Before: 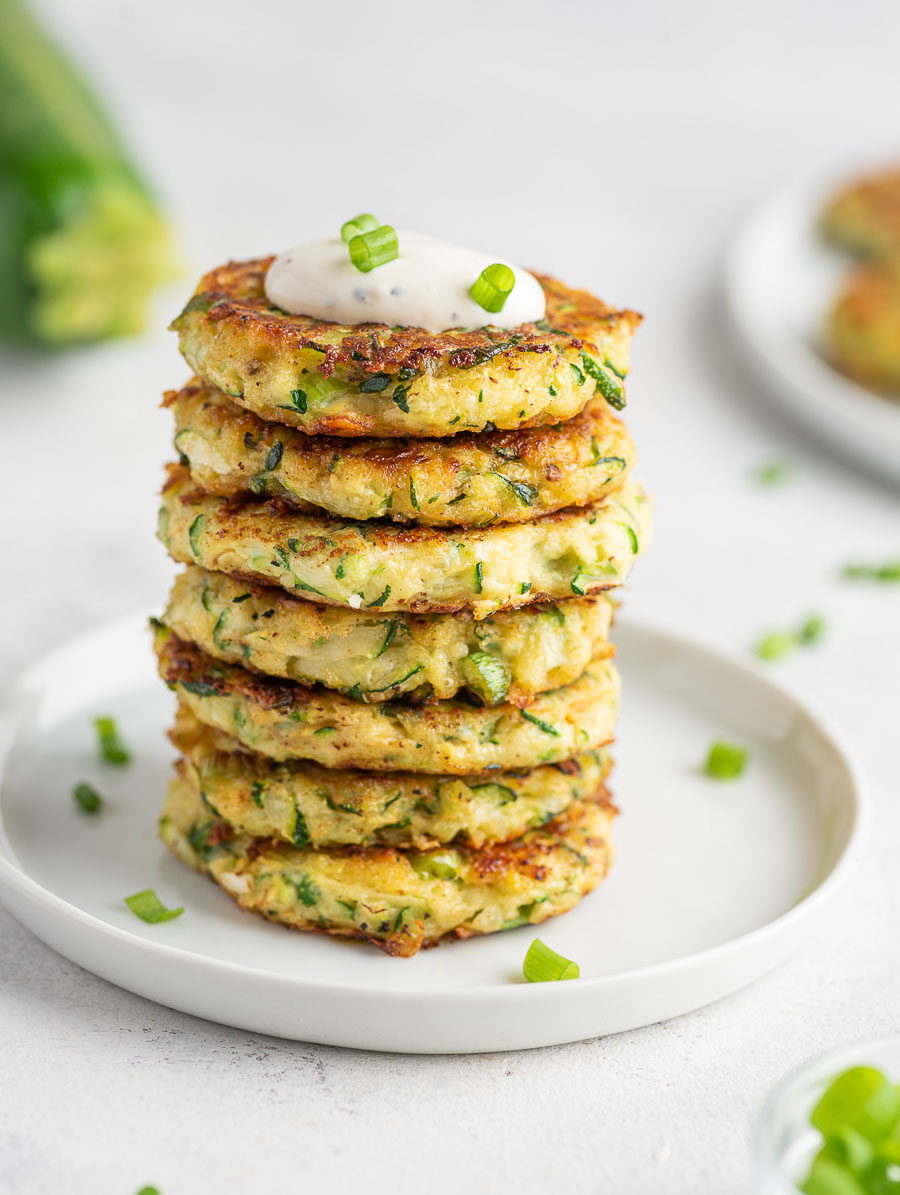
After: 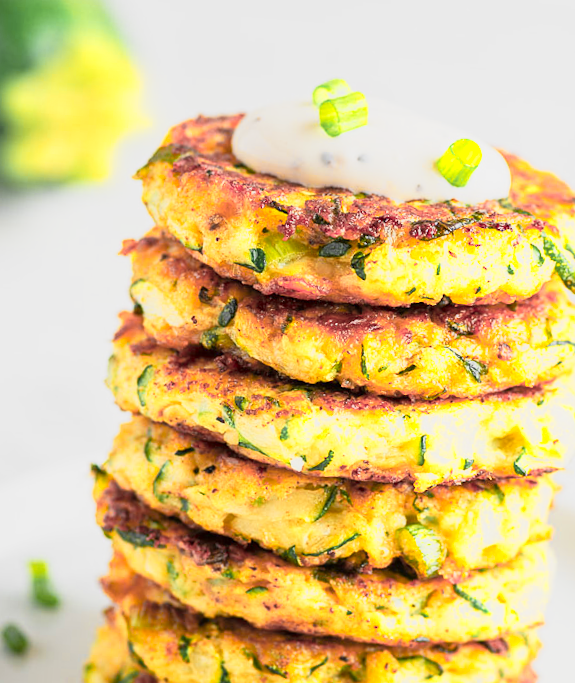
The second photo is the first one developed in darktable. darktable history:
color zones: curves: ch0 [(0.257, 0.558) (0.75, 0.565)]; ch1 [(0.004, 0.857) (0.14, 0.416) (0.257, 0.695) (0.442, 0.032) (0.736, 0.266) (0.891, 0.741)]; ch2 [(0, 0.623) (0.112, 0.436) (0.271, 0.474) (0.516, 0.64) (0.743, 0.286)]
base curve: curves: ch0 [(0, 0) (0.088, 0.125) (0.176, 0.251) (0.354, 0.501) (0.613, 0.749) (1, 0.877)], preserve colors none
exposure: exposure 0.025 EV, compensate exposure bias true, compensate highlight preservation false
crop and rotate: angle -4.55°, left 2.108%, top 6.936%, right 27.436%, bottom 30.015%
